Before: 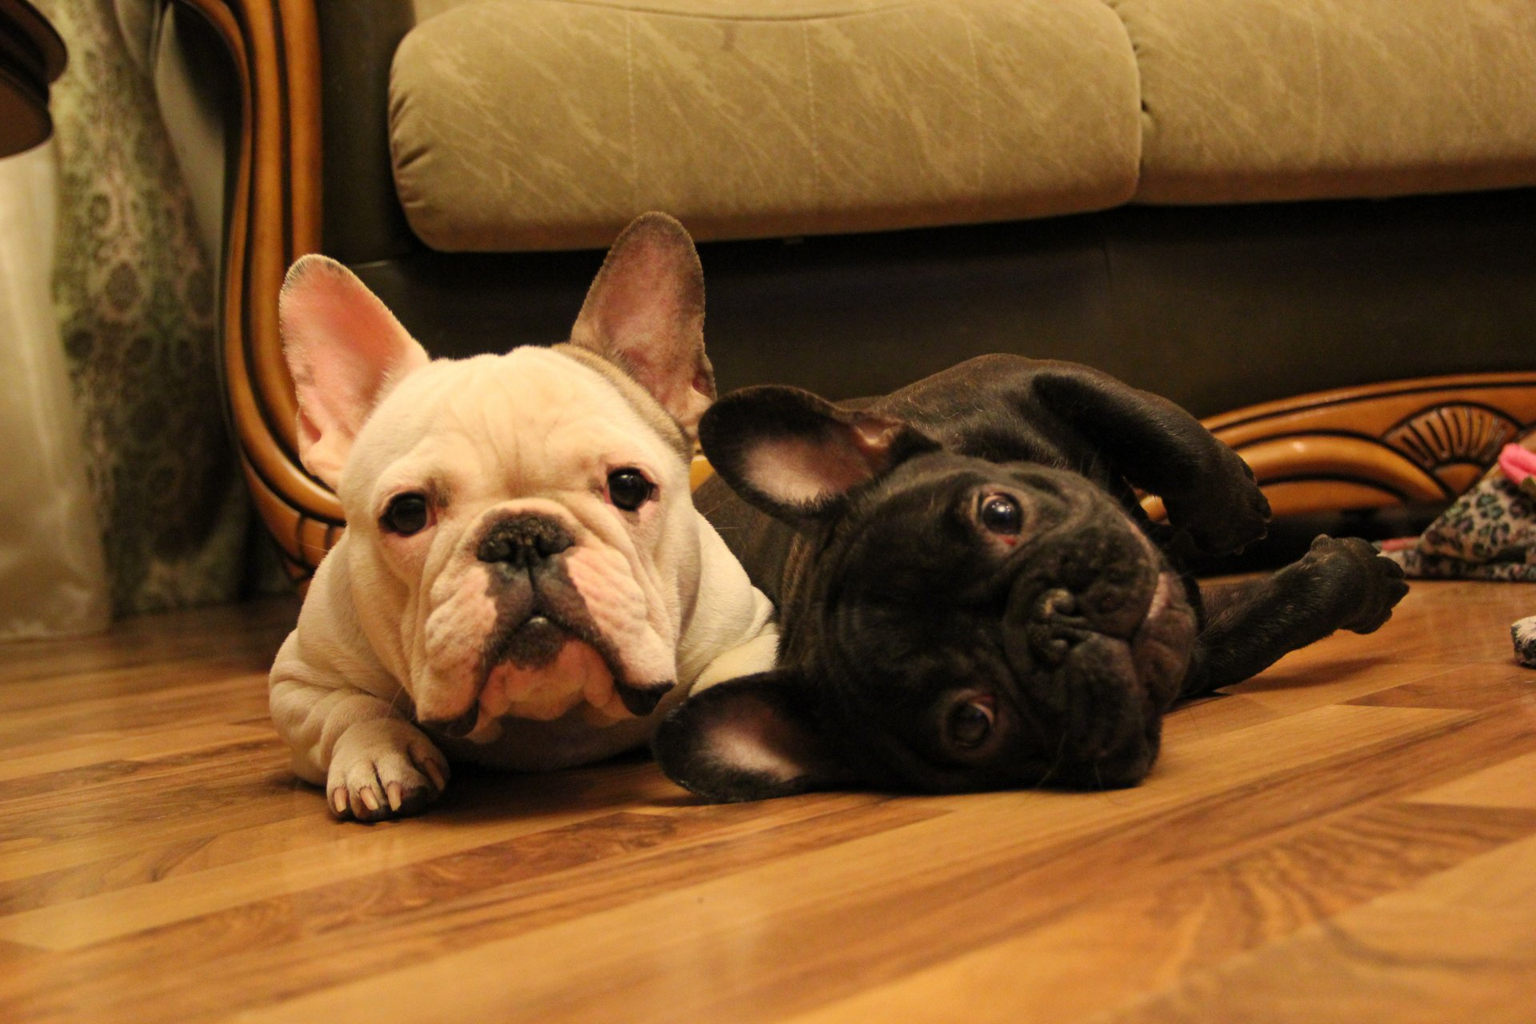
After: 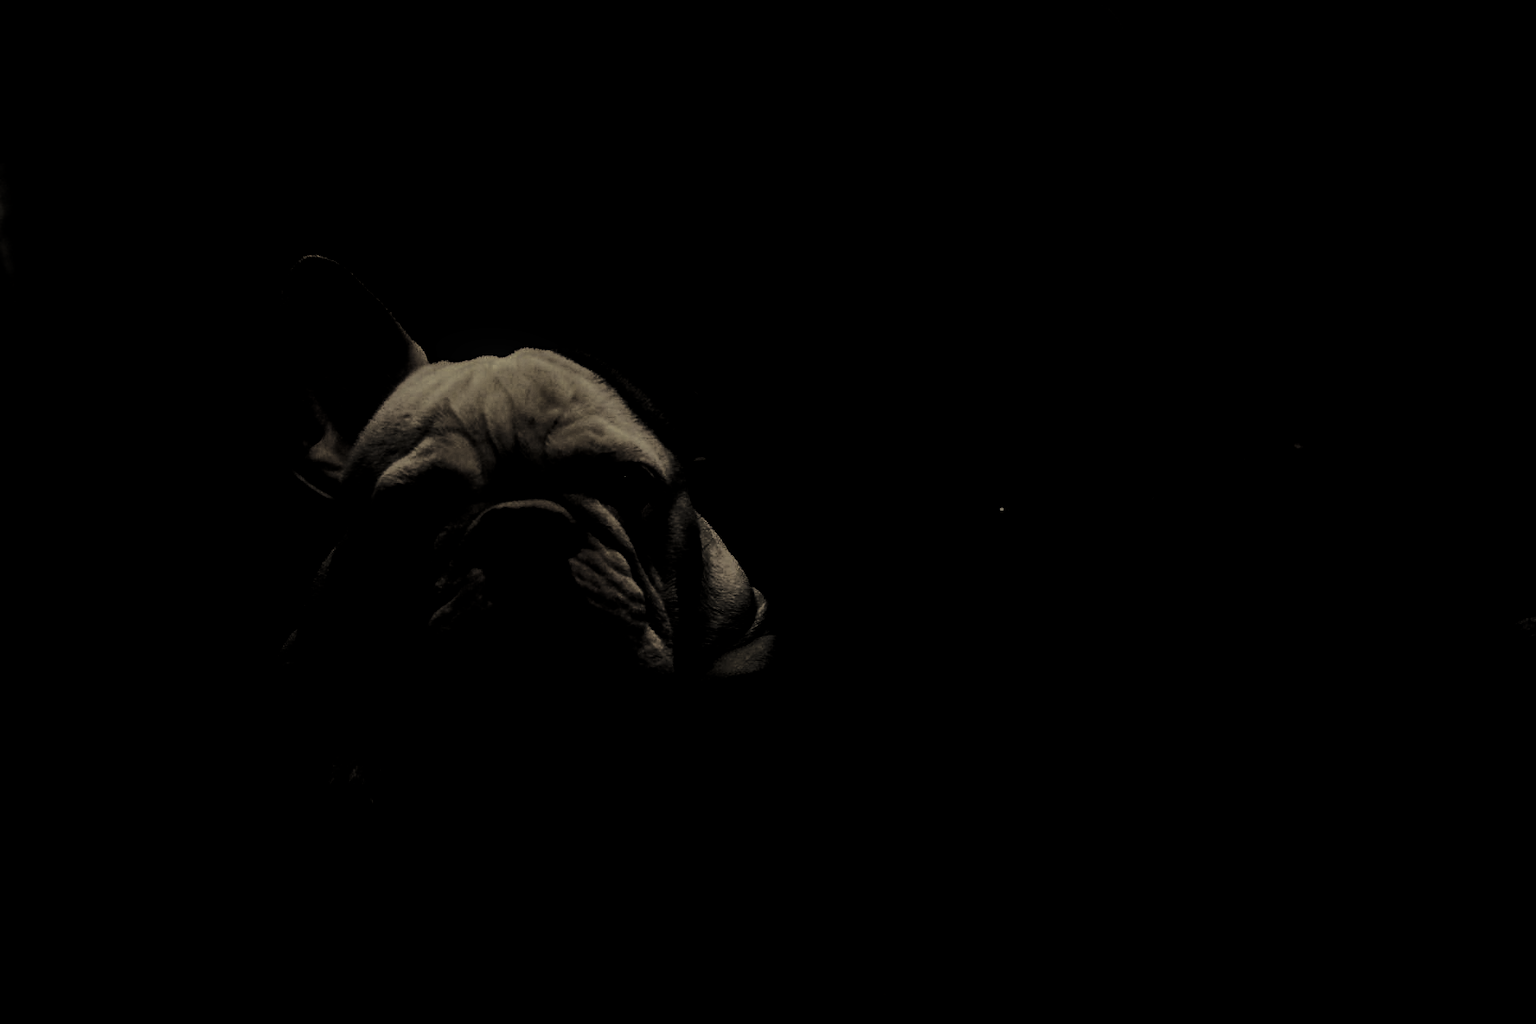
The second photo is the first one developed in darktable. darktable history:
sharpen: amount 0.209
local contrast: on, module defaults
contrast brightness saturation: contrast 0.133, brightness -0.06, saturation 0.159
shadows and highlights: shadows 39.66, highlights -59.92
levels: levels [0.721, 0.937, 0.997]
